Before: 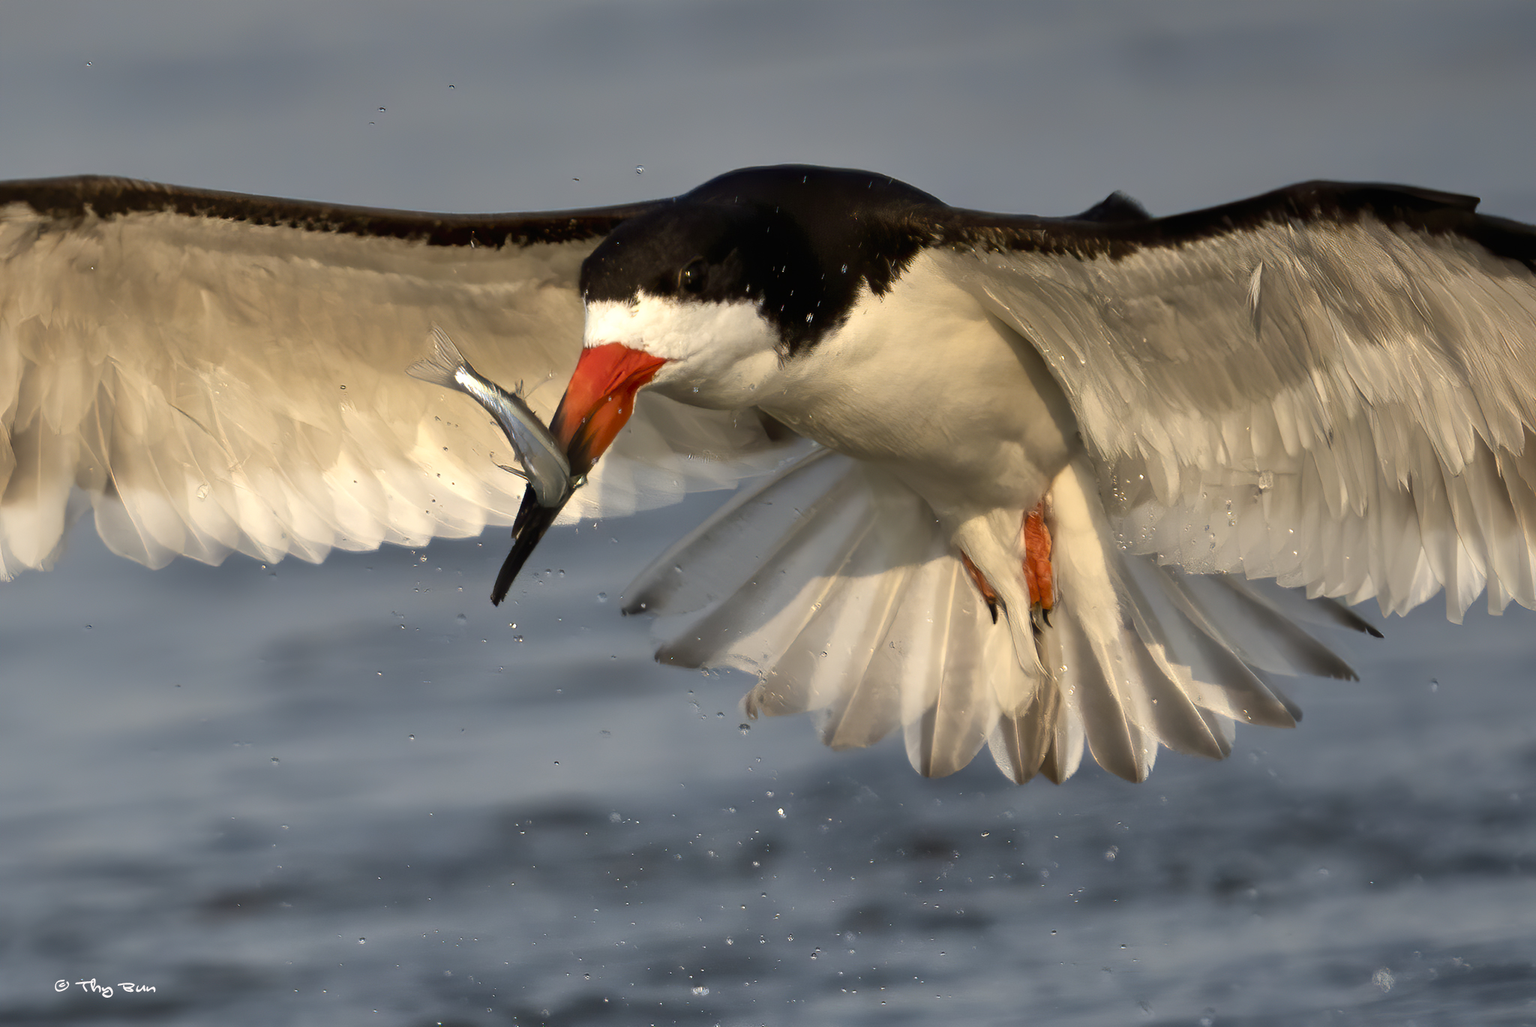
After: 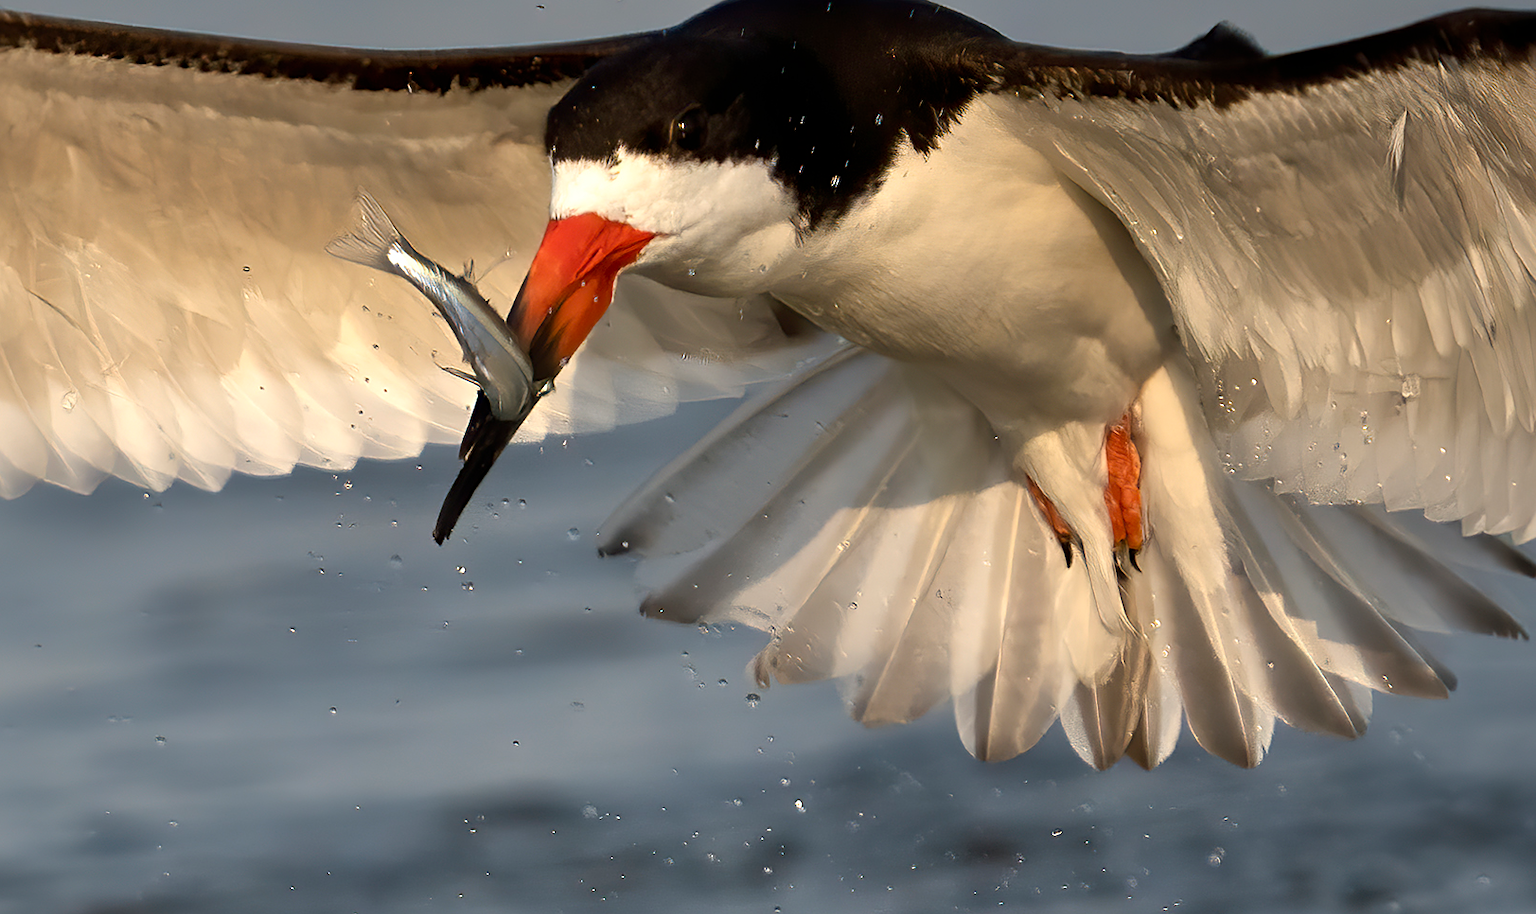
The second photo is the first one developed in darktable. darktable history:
sharpen: on, module defaults
crop: left 9.648%, top 17.018%, right 11.085%, bottom 12.348%
